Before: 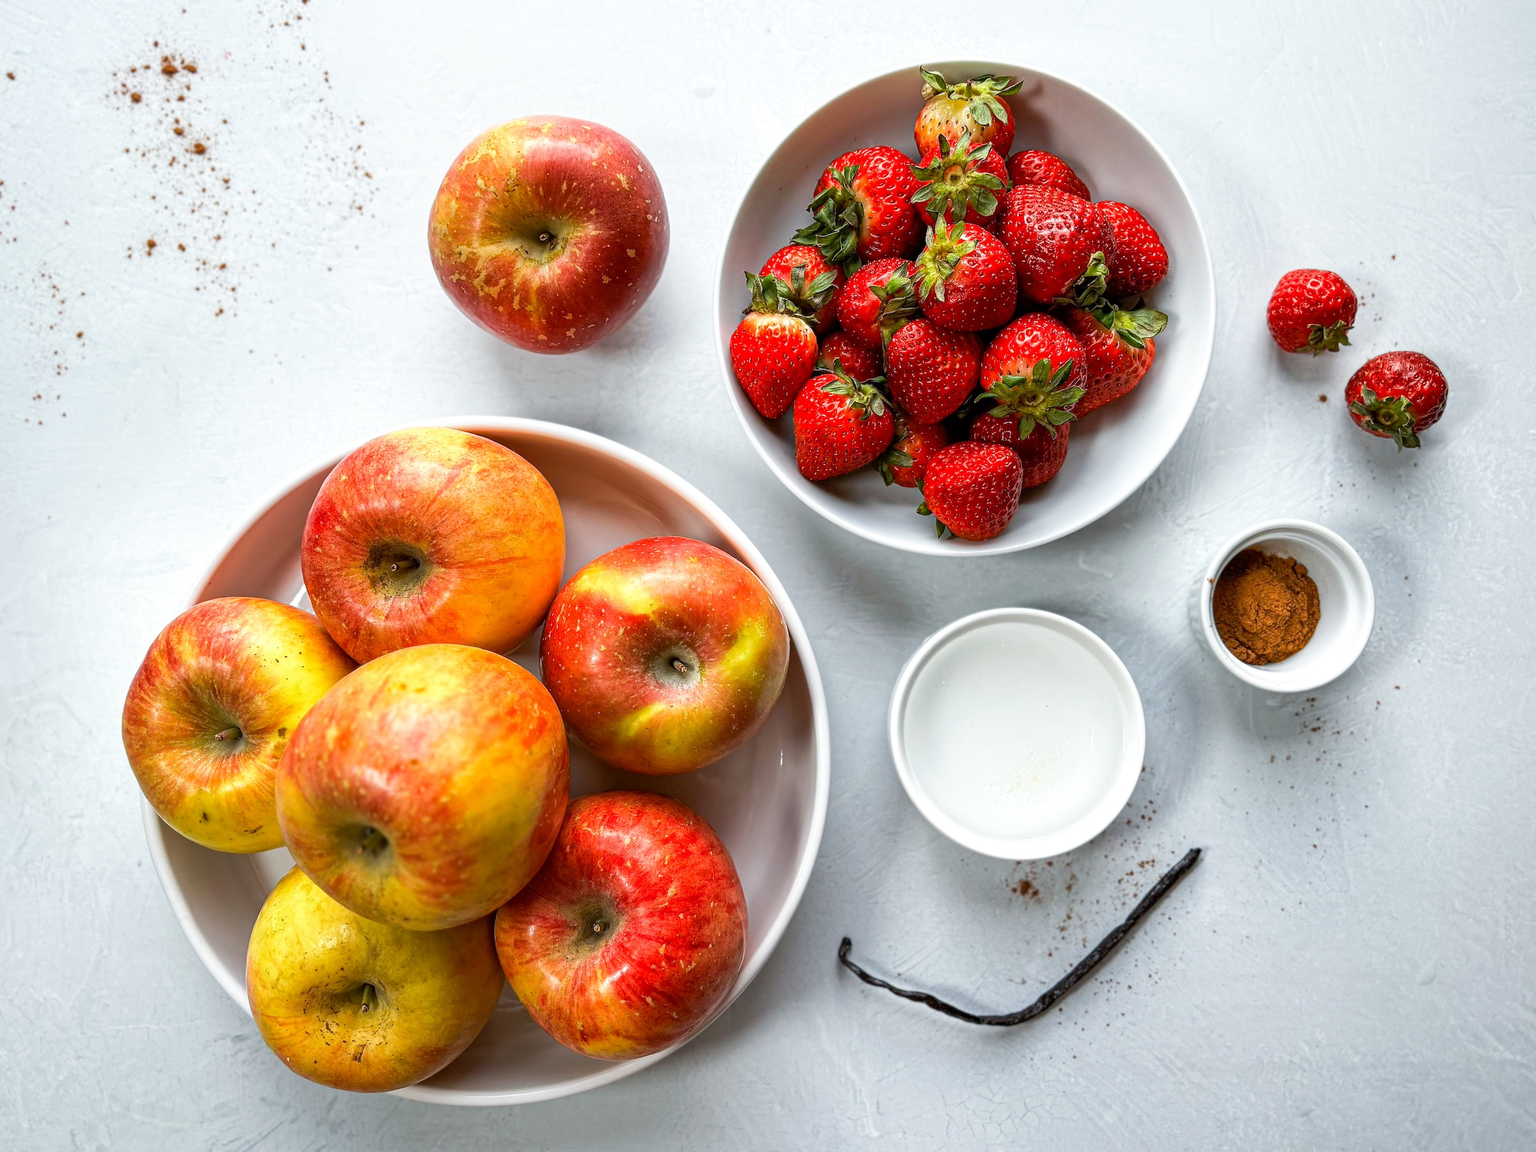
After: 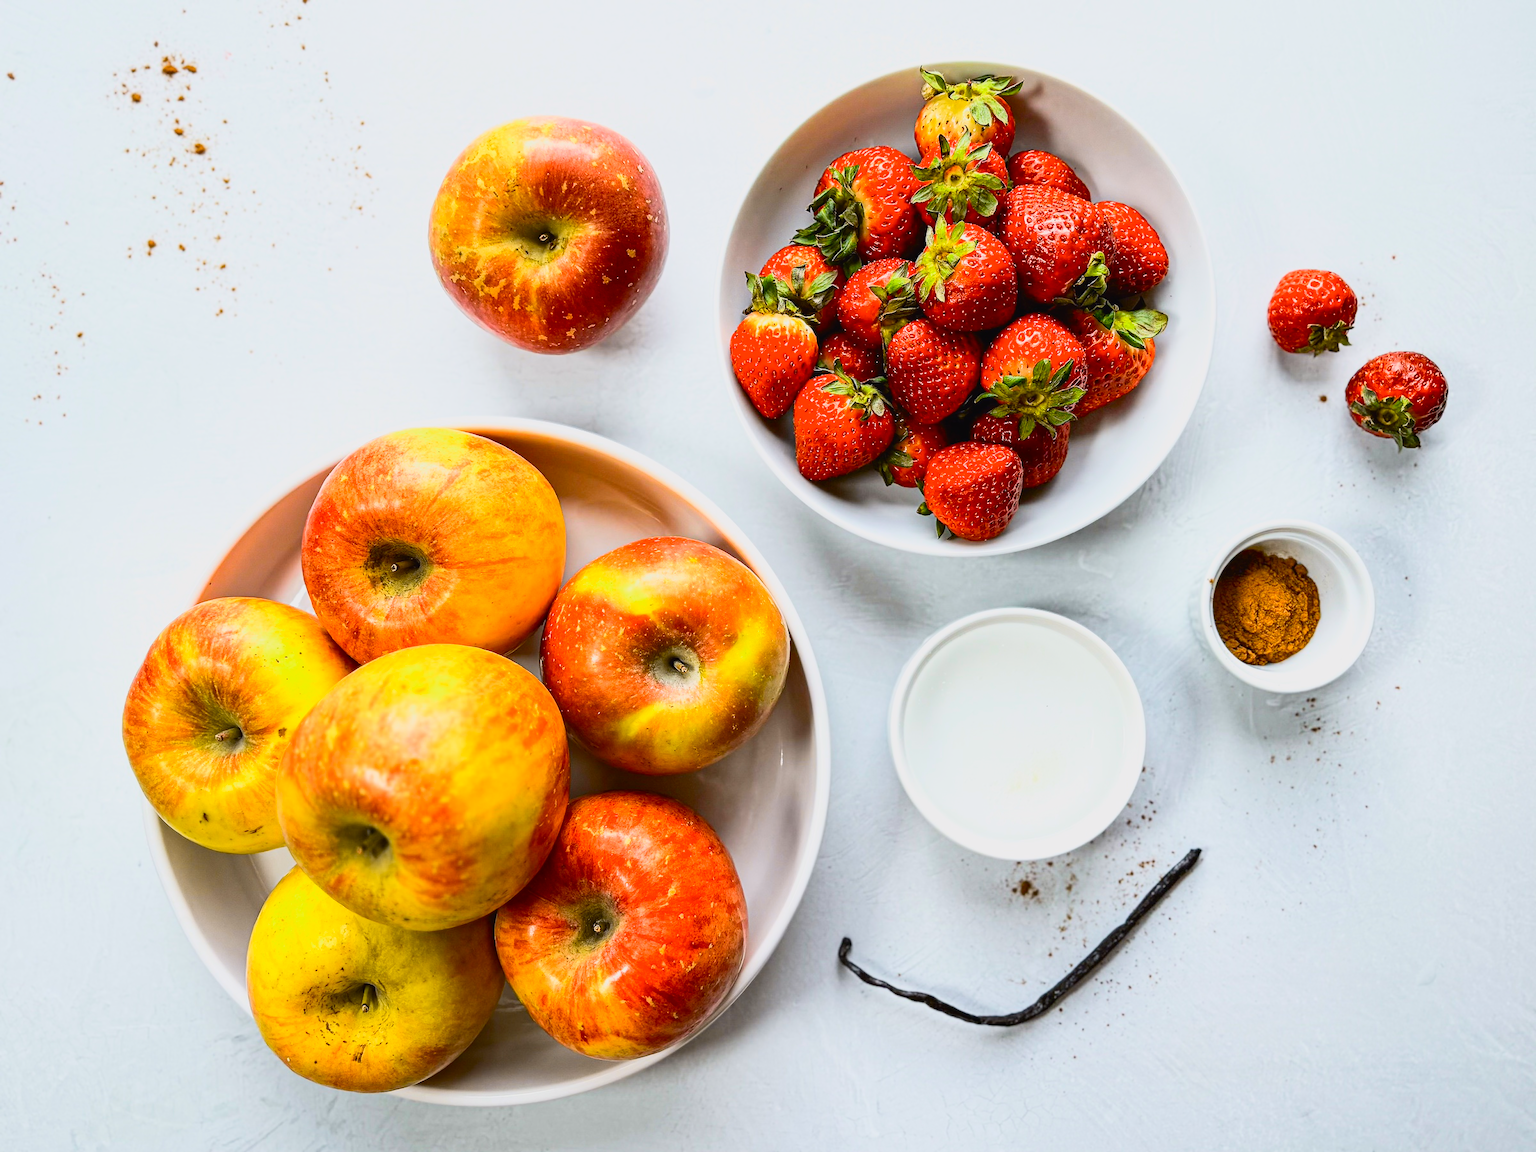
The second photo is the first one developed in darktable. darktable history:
tone curve: curves: ch0 [(0, 0.021) (0.104, 0.093) (0.236, 0.234) (0.456, 0.566) (0.647, 0.78) (0.864, 0.9) (1, 0.932)]; ch1 [(0, 0) (0.353, 0.344) (0.43, 0.401) (0.479, 0.476) (0.502, 0.504) (0.544, 0.534) (0.566, 0.566) (0.612, 0.621) (0.657, 0.679) (1, 1)]; ch2 [(0, 0) (0.34, 0.314) (0.434, 0.43) (0.5, 0.498) (0.528, 0.536) (0.56, 0.576) (0.595, 0.638) (0.644, 0.729) (1, 1)], color space Lab, independent channels, preserve colors none
